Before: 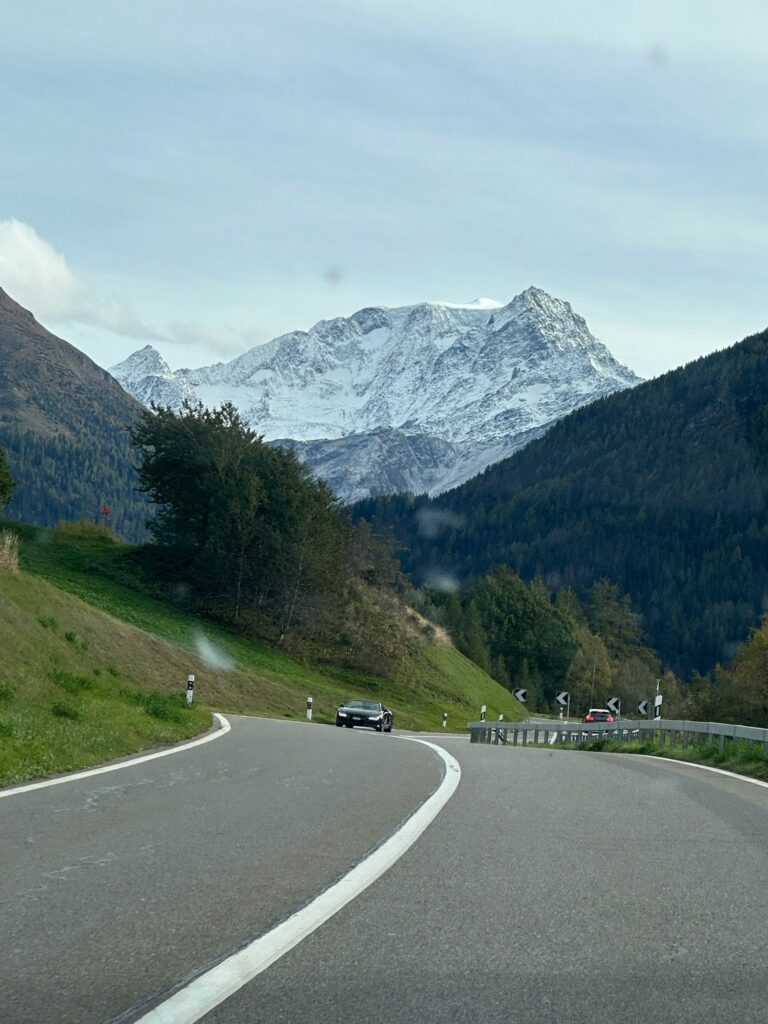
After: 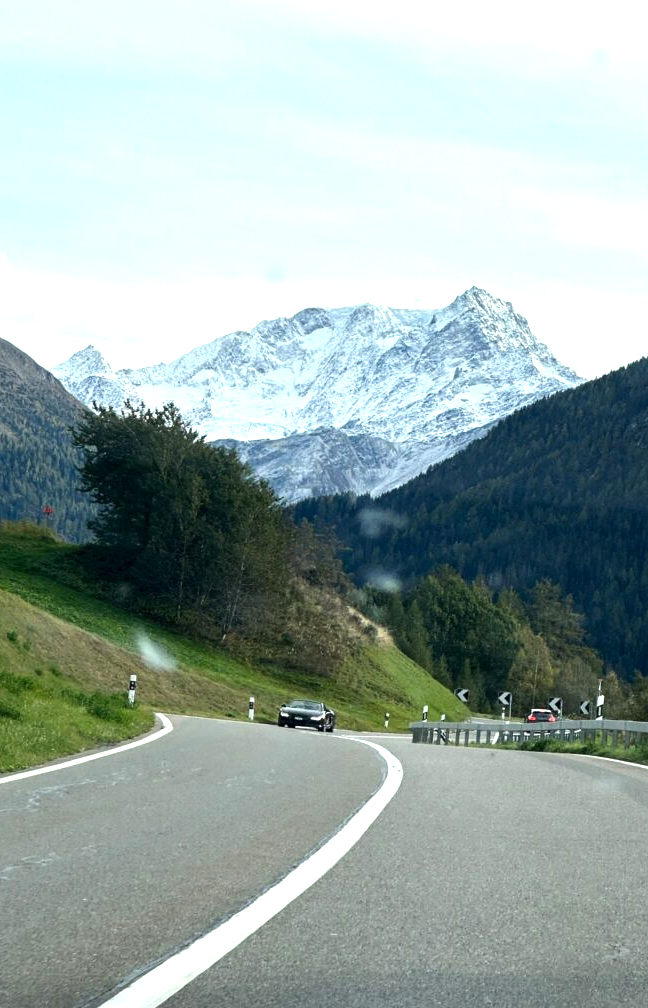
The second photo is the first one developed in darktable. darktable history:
crop: left 7.598%, right 7.873%
exposure: black level correction 0.001, exposure 0.5 EV, compensate exposure bias true, compensate highlight preservation false
tone equalizer: -8 EV -0.417 EV, -7 EV -0.389 EV, -6 EV -0.333 EV, -5 EV -0.222 EV, -3 EV 0.222 EV, -2 EV 0.333 EV, -1 EV 0.389 EV, +0 EV 0.417 EV, edges refinement/feathering 500, mask exposure compensation -1.25 EV, preserve details no
